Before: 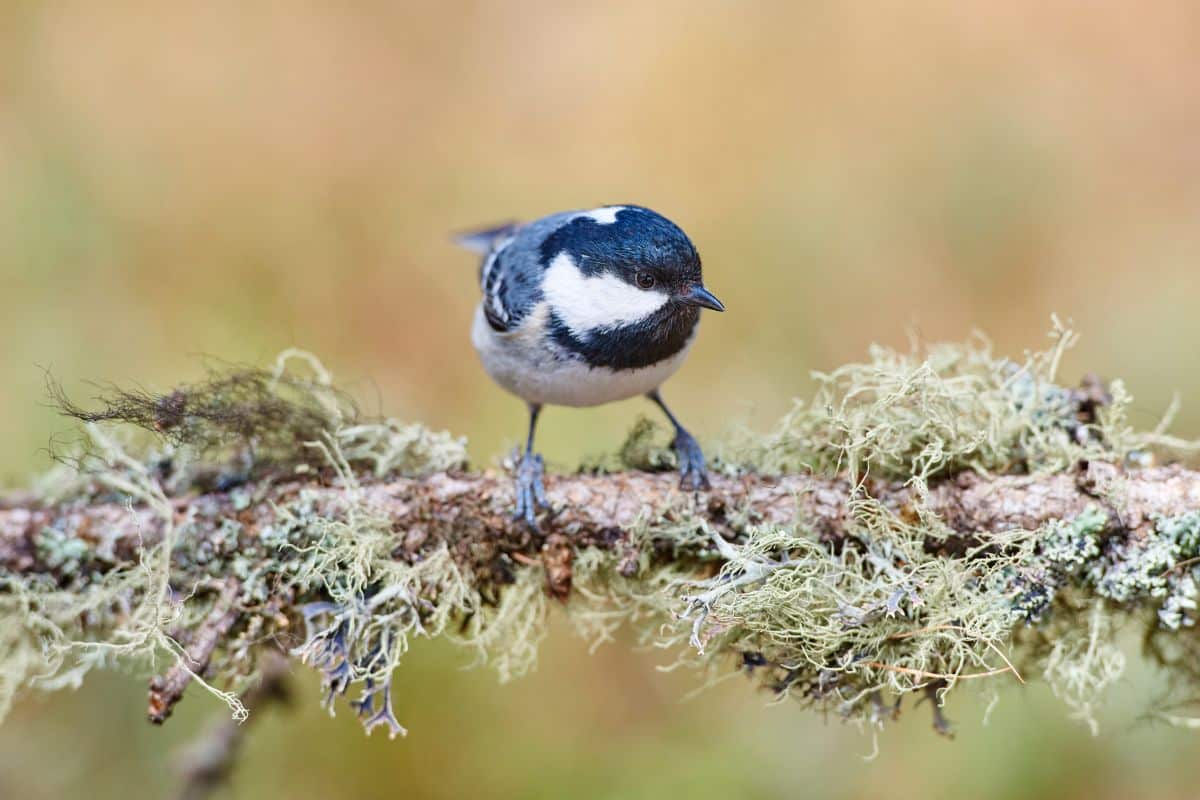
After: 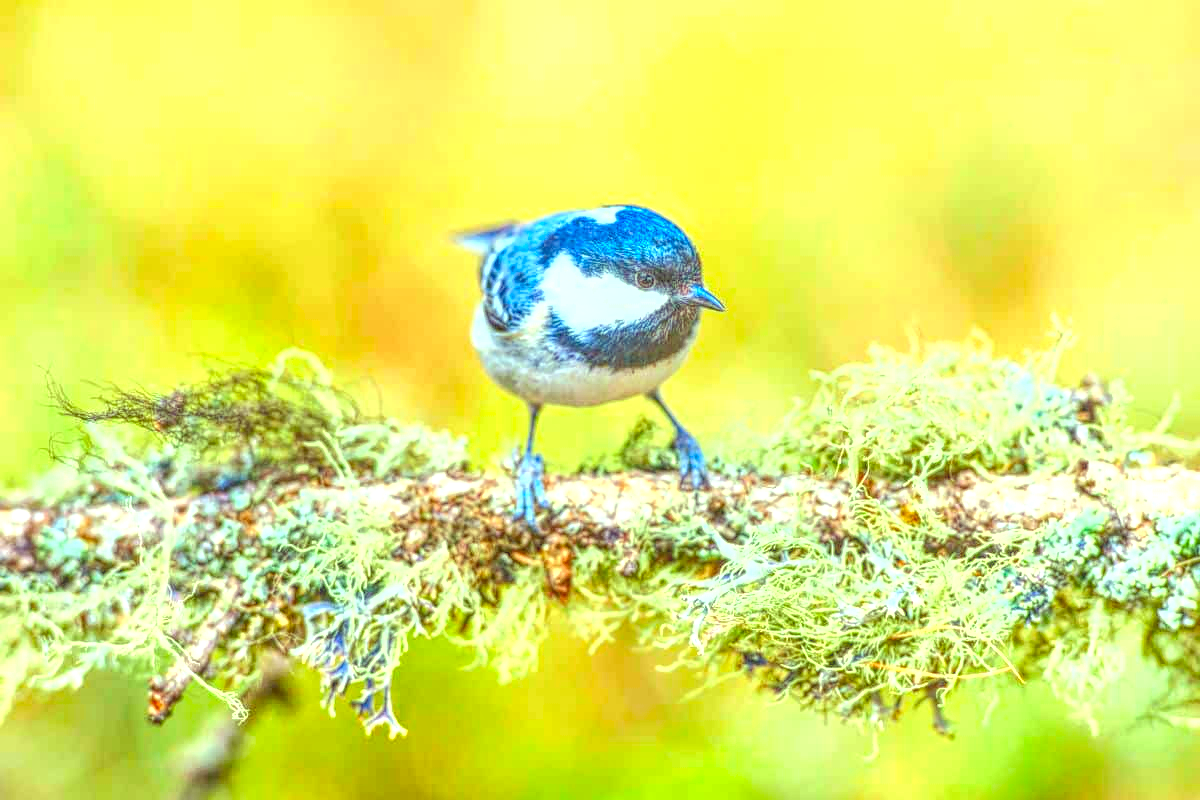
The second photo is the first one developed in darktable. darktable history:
color correction: highlights a* -11.03, highlights b* 9.84, saturation 1.71
exposure: black level correction 0.001, exposure 1.042 EV, compensate highlight preservation false
contrast brightness saturation: contrast 0.147, brightness 0.051
local contrast: highlights 20%, shadows 30%, detail 201%, midtone range 0.2
